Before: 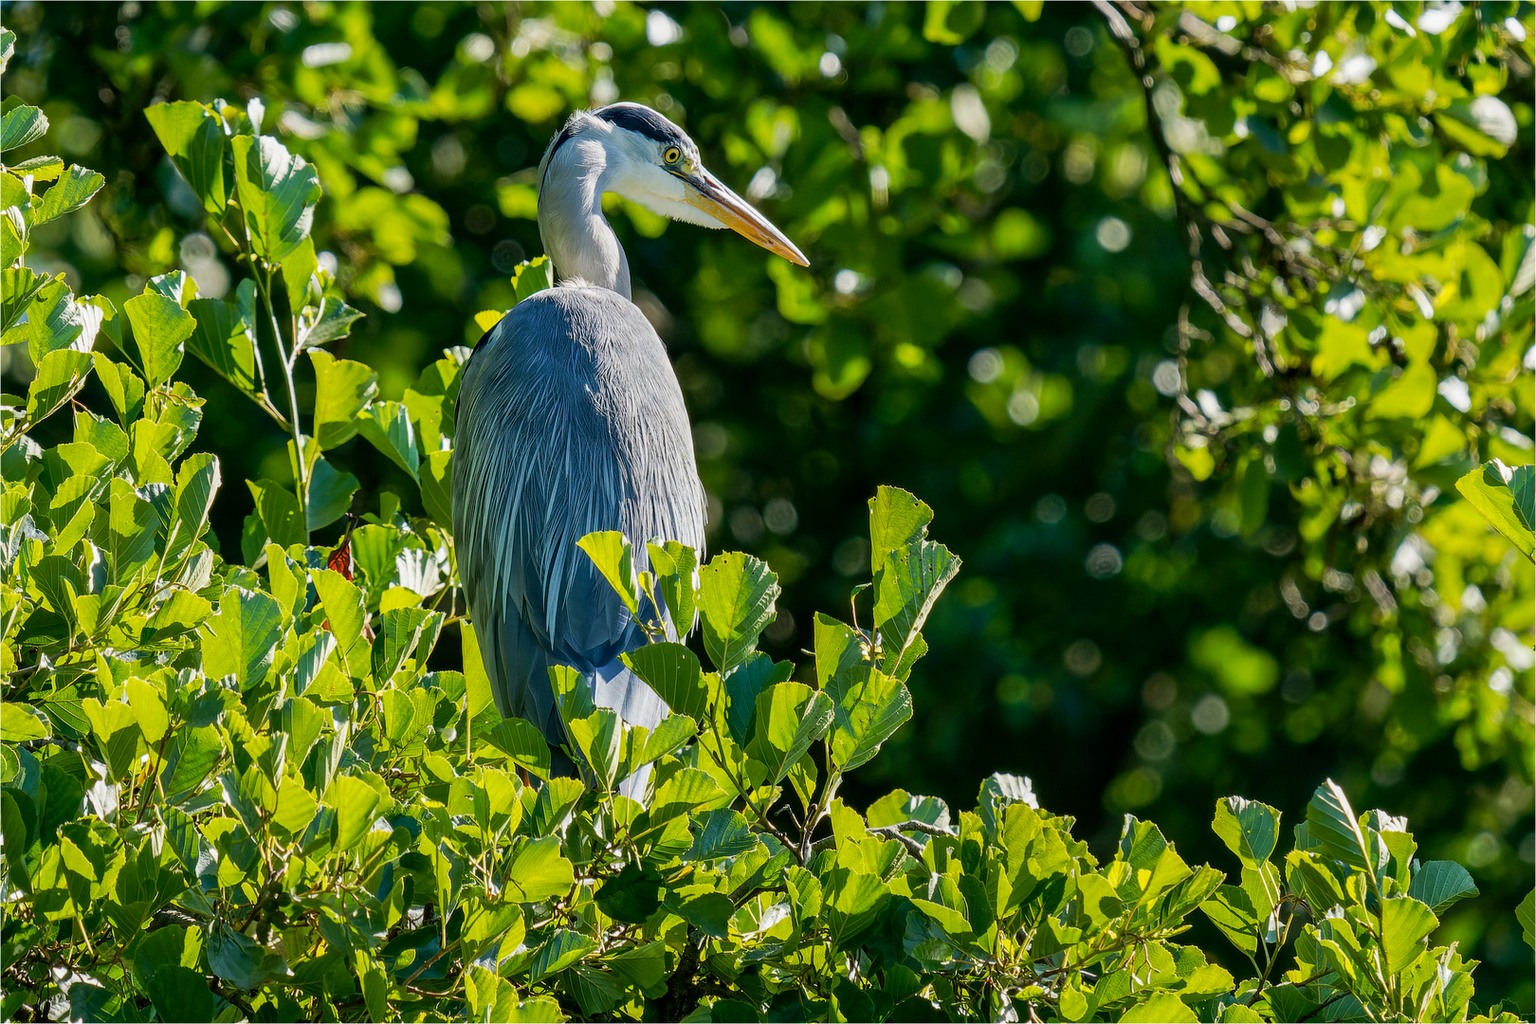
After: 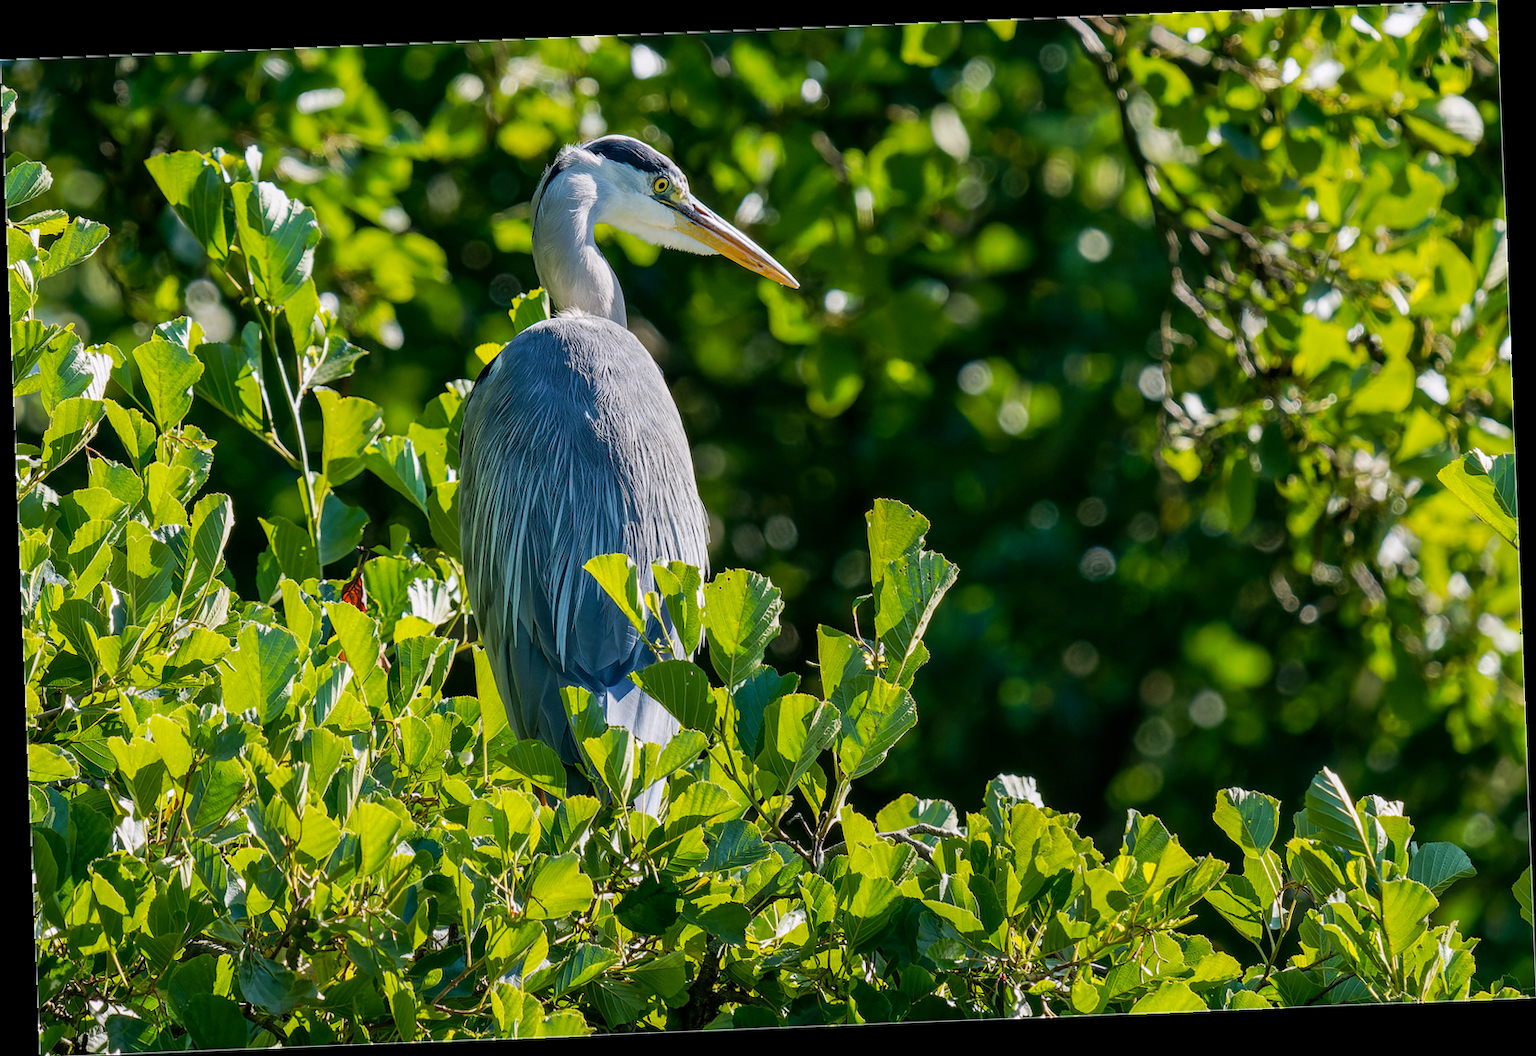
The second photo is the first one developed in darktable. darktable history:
white balance: red 1.009, blue 1.027
rotate and perspective: rotation -2.29°, automatic cropping off
